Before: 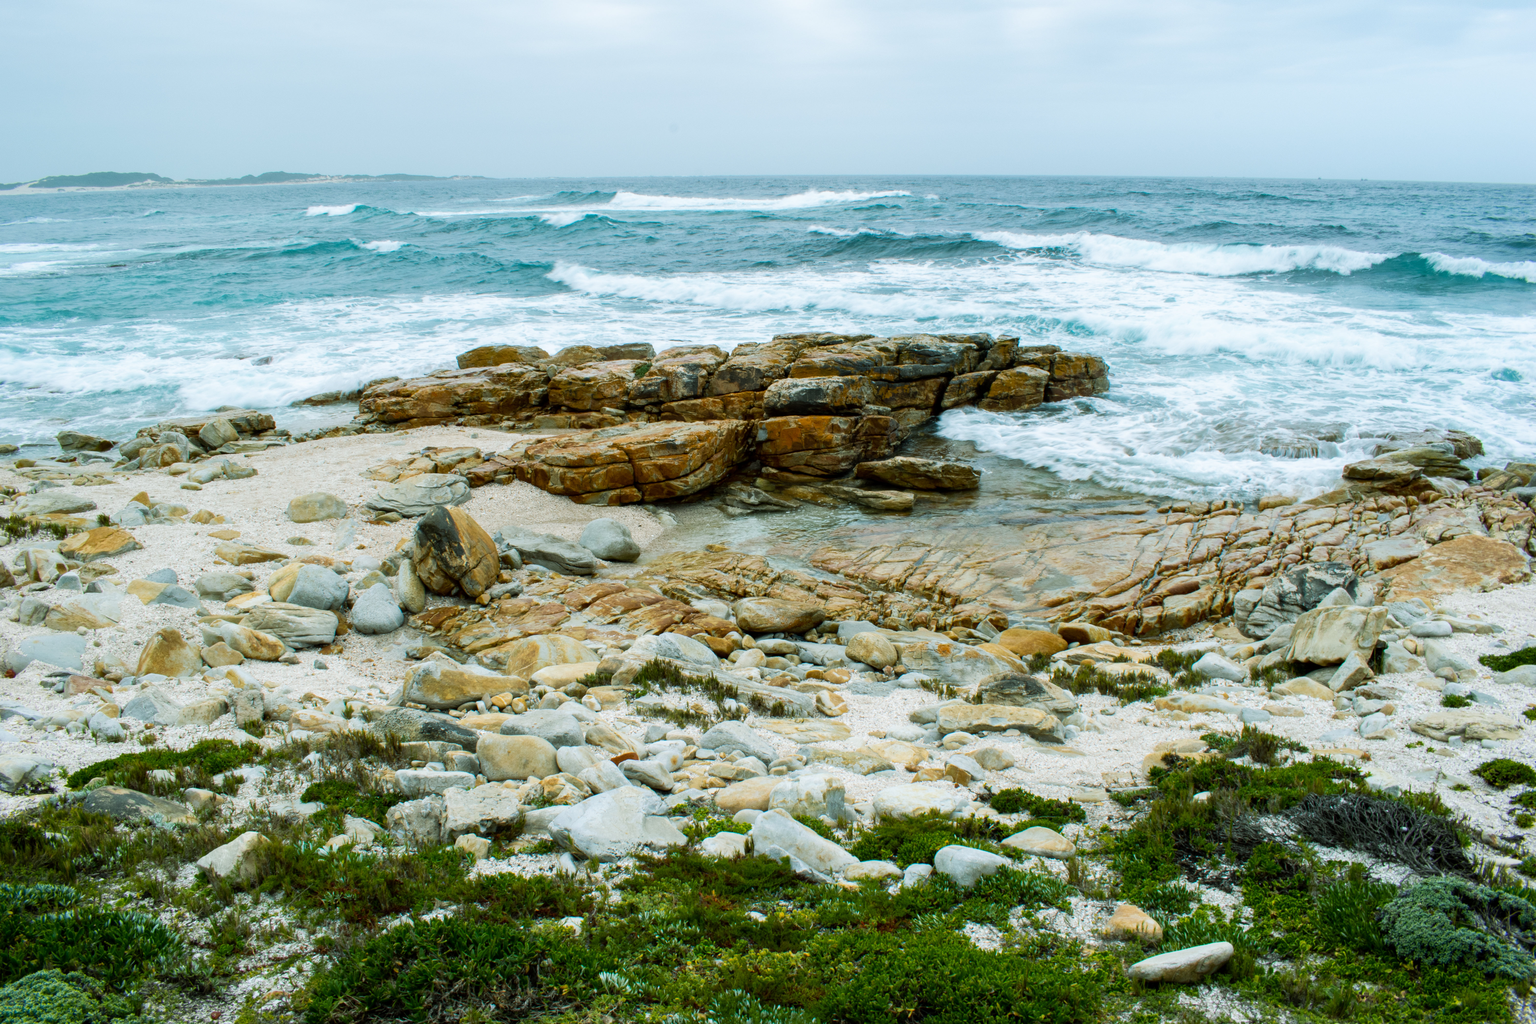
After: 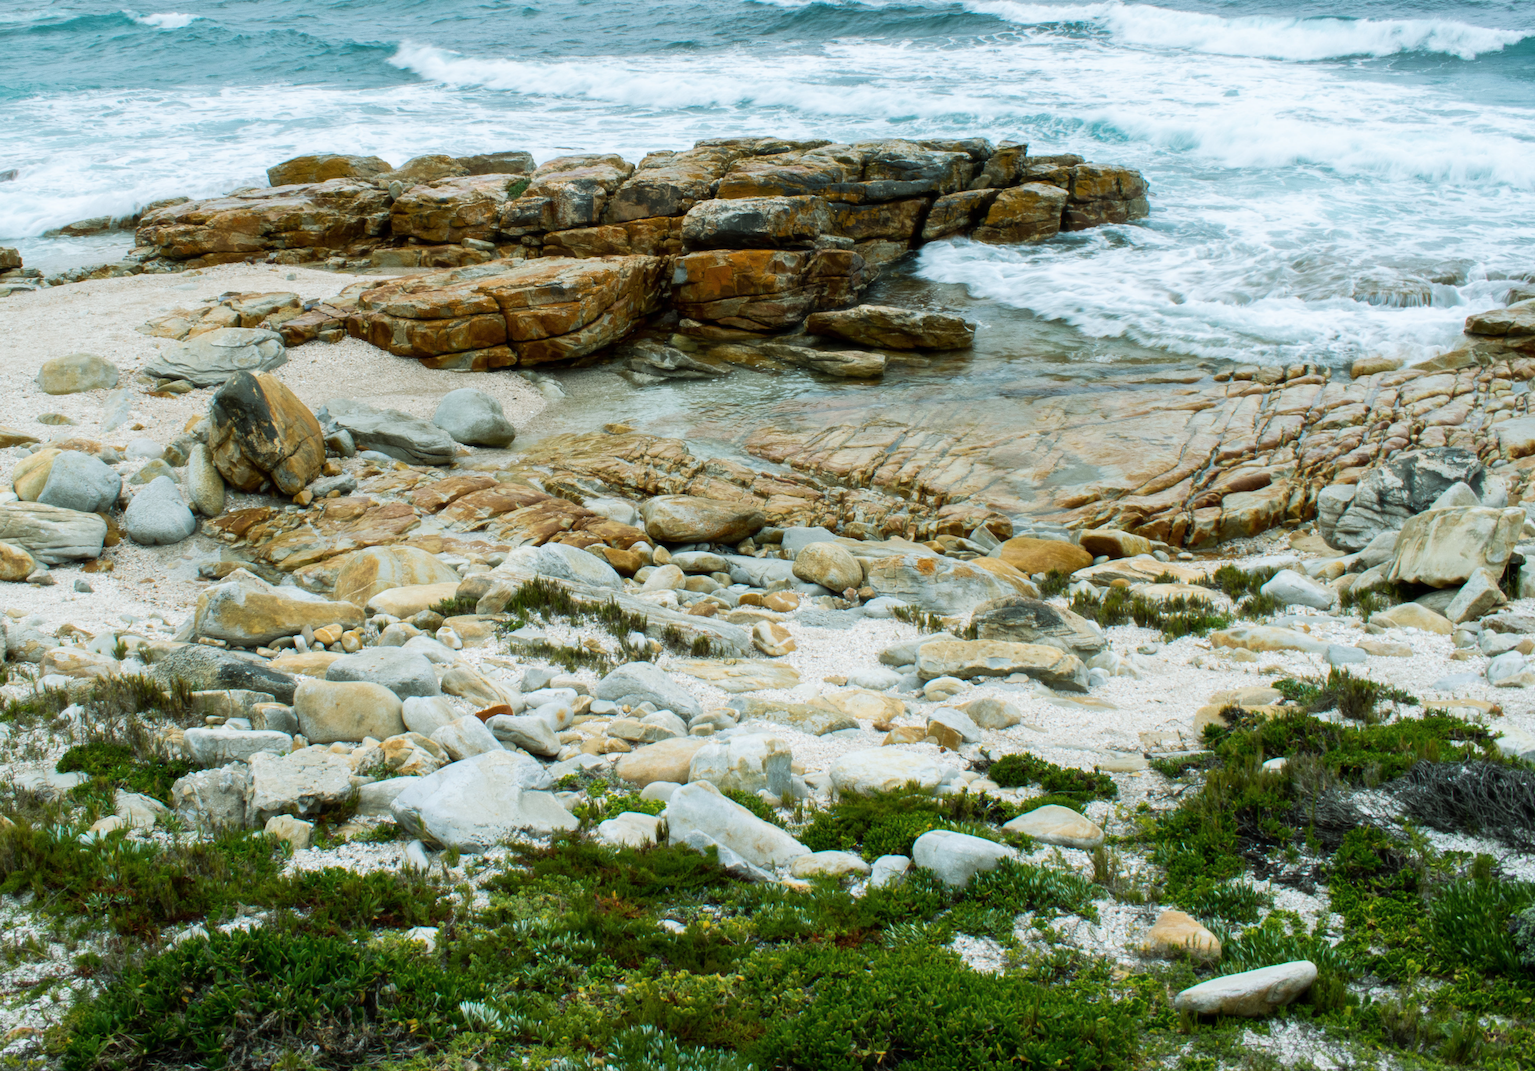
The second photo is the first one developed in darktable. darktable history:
crop: left 16.884%, top 22.59%, right 9.13%
haze removal: strength -0.113, compatibility mode true, adaptive false
